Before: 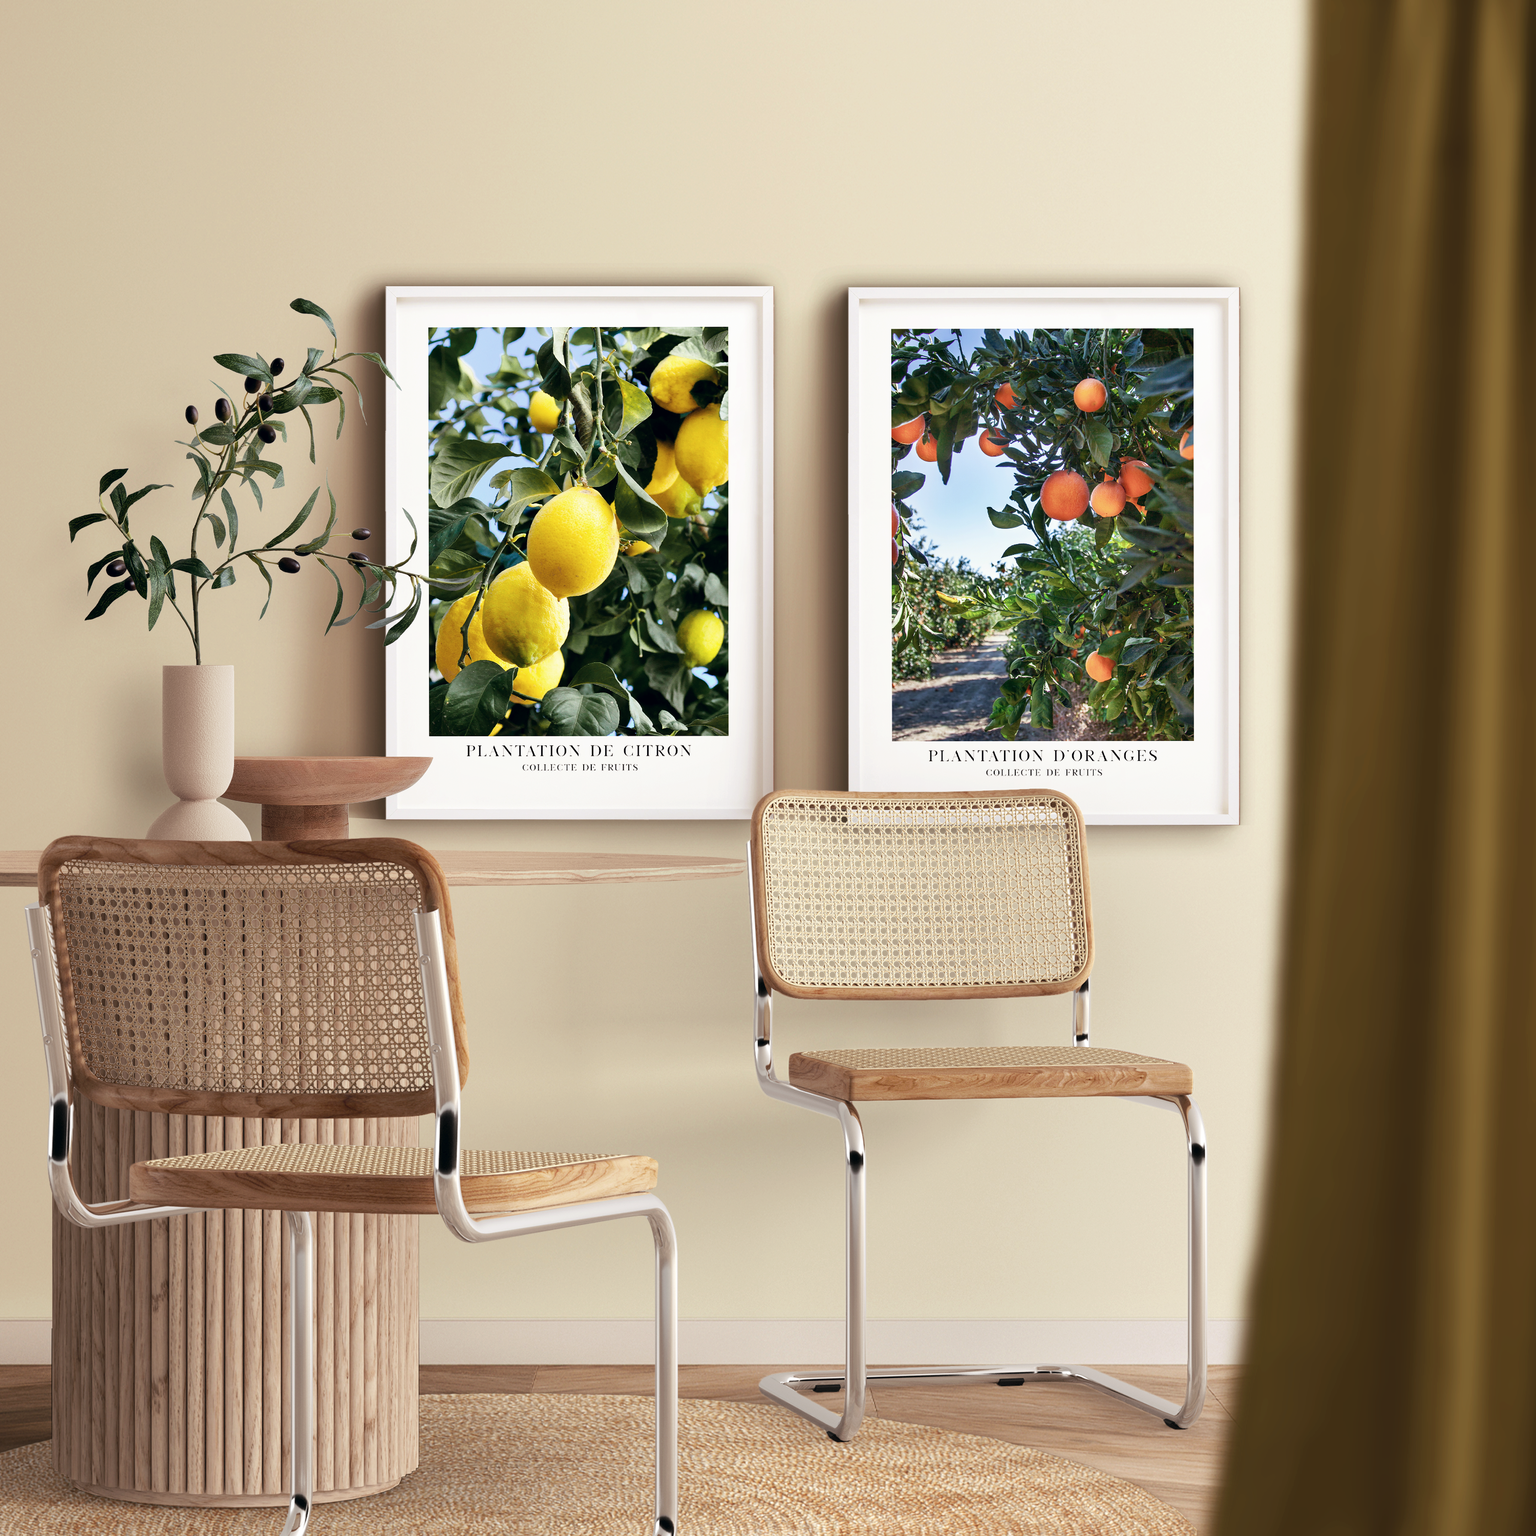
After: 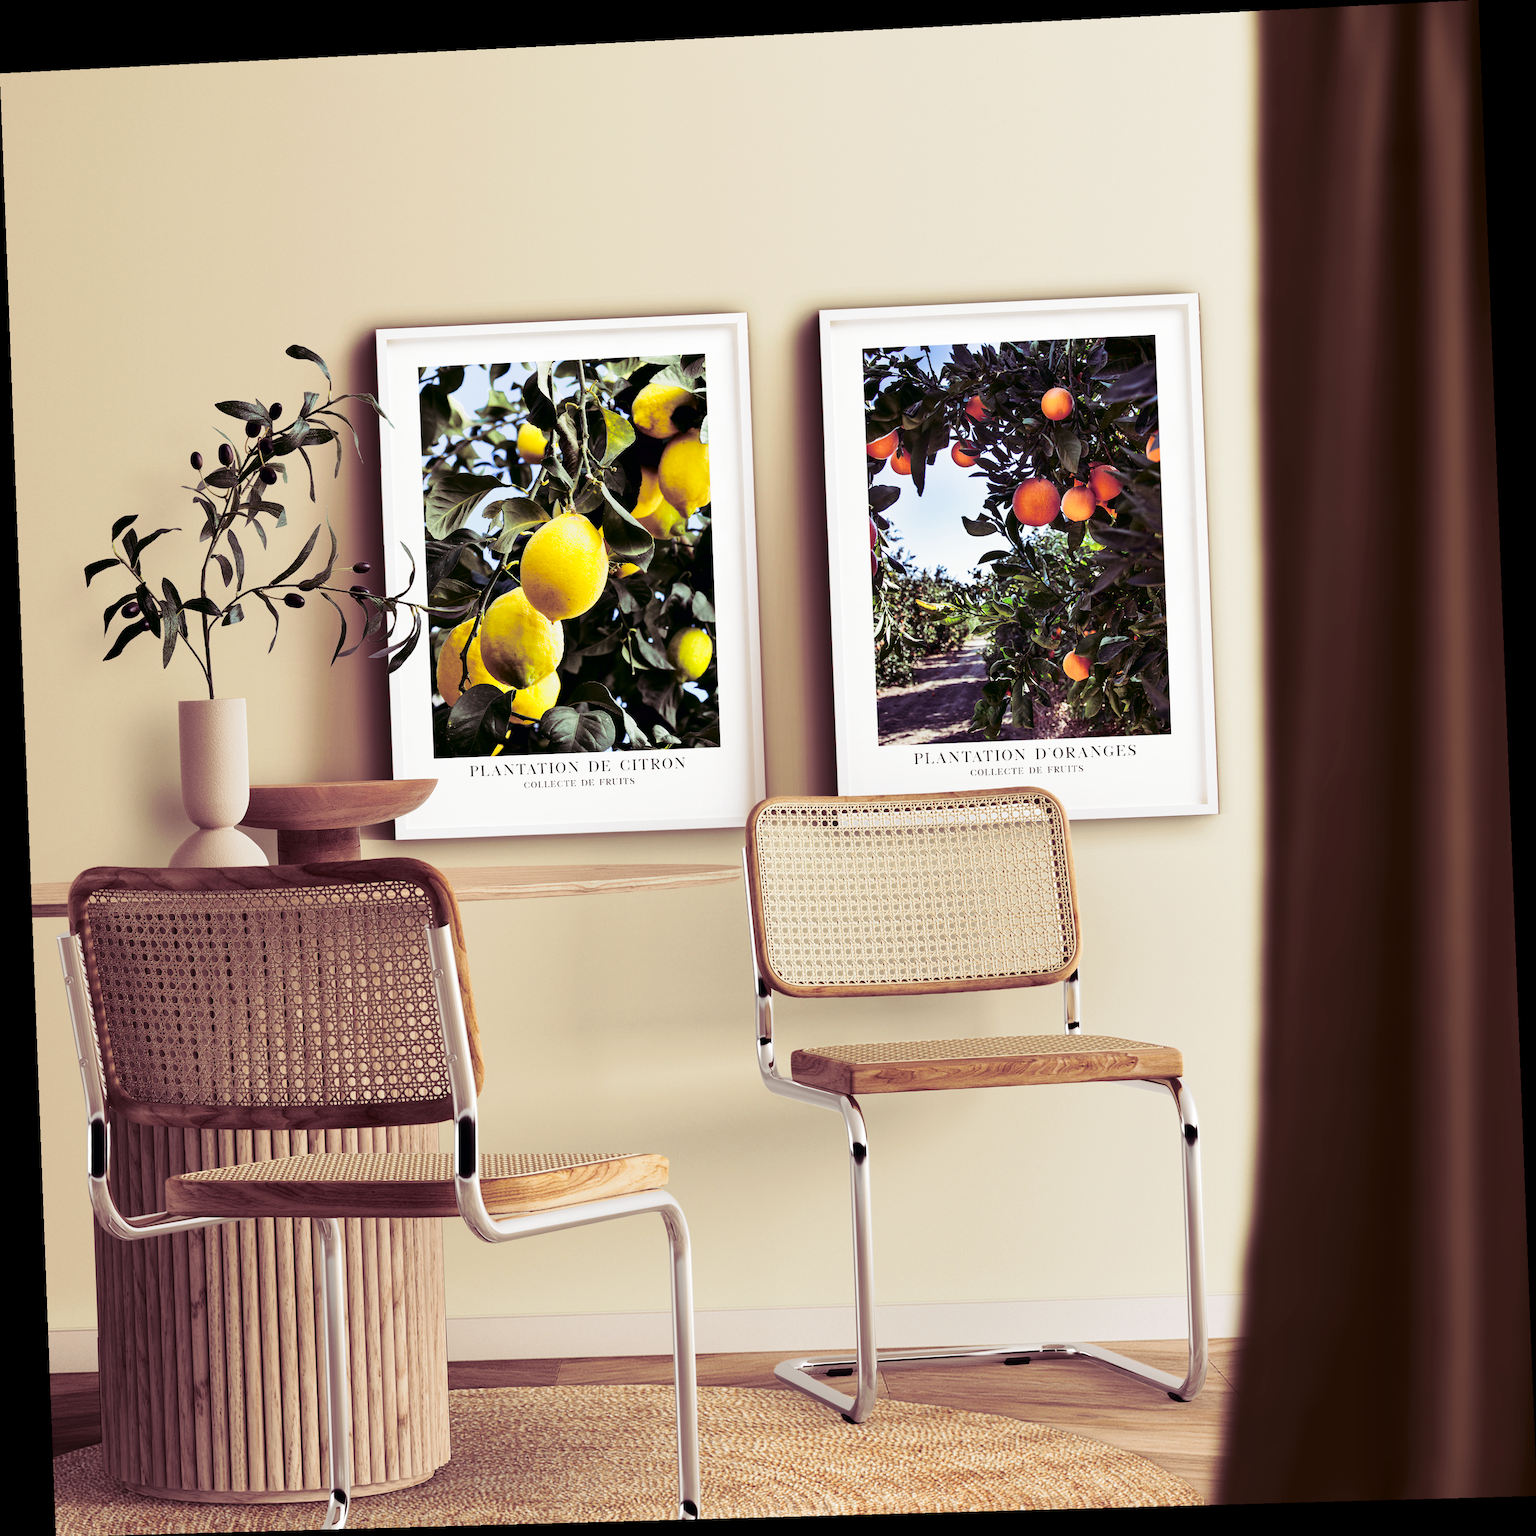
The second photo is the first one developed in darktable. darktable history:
rotate and perspective: rotation -2.22°, lens shift (horizontal) -0.022, automatic cropping off
split-toning: shadows › hue 316.8°, shadows › saturation 0.47, highlights › hue 201.6°, highlights › saturation 0, balance -41.97, compress 28.01%
contrast brightness saturation: contrast 0.21, brightness -0.11, saturation 0.21
exposure: black level correction 0, compensate exposure bias true, compensate highlight preservation false
